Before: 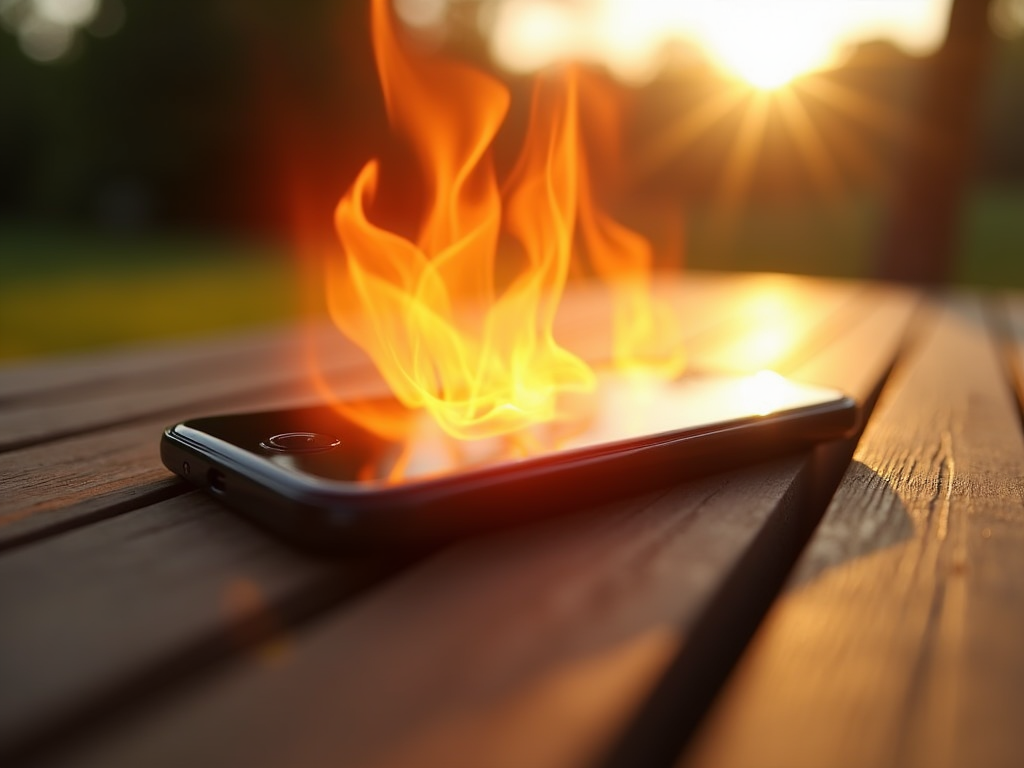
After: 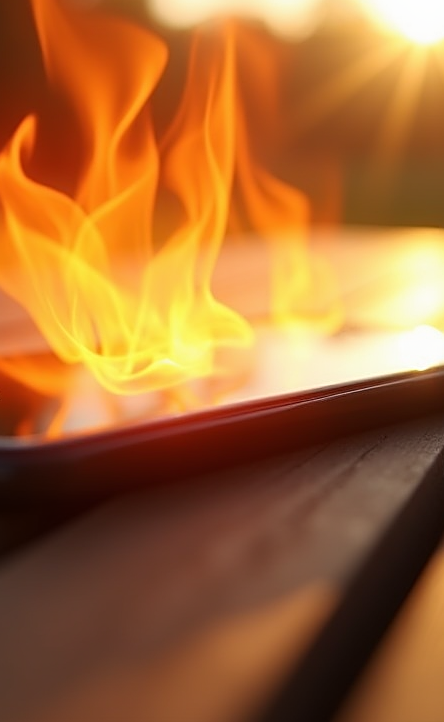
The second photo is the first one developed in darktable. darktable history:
sharpen: amount 0.492
crop: left 33.47%, top 5.99%, right 23.111%
